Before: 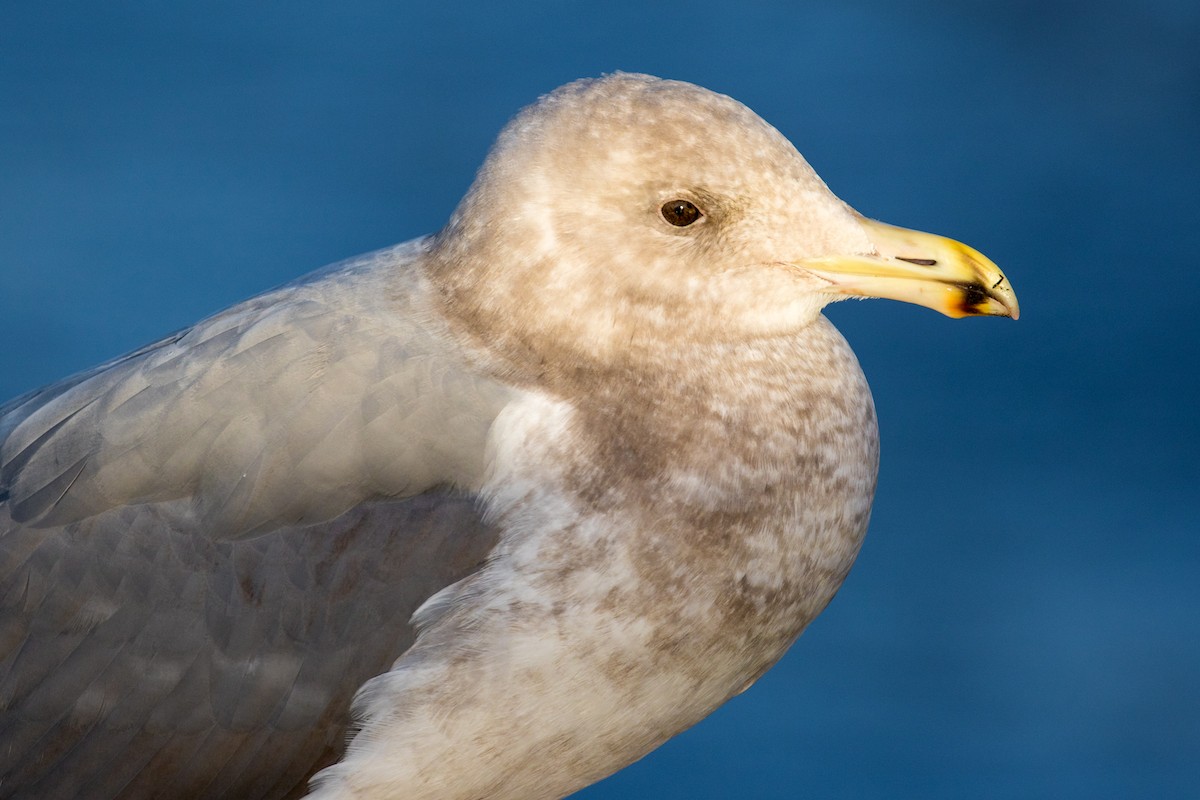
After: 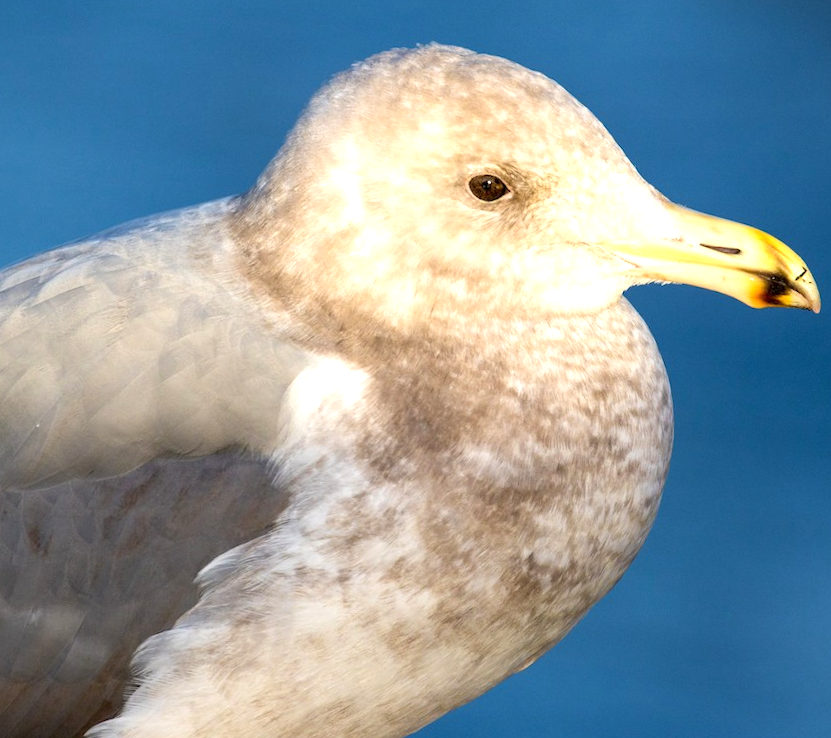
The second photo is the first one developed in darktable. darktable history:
exposure: exposure 0.656 EV, compensate highlight preservation false
crop and rotate: angle -3.19°, left 14.204%, top 0.026%, right 10.794%, bottom 0.052%
